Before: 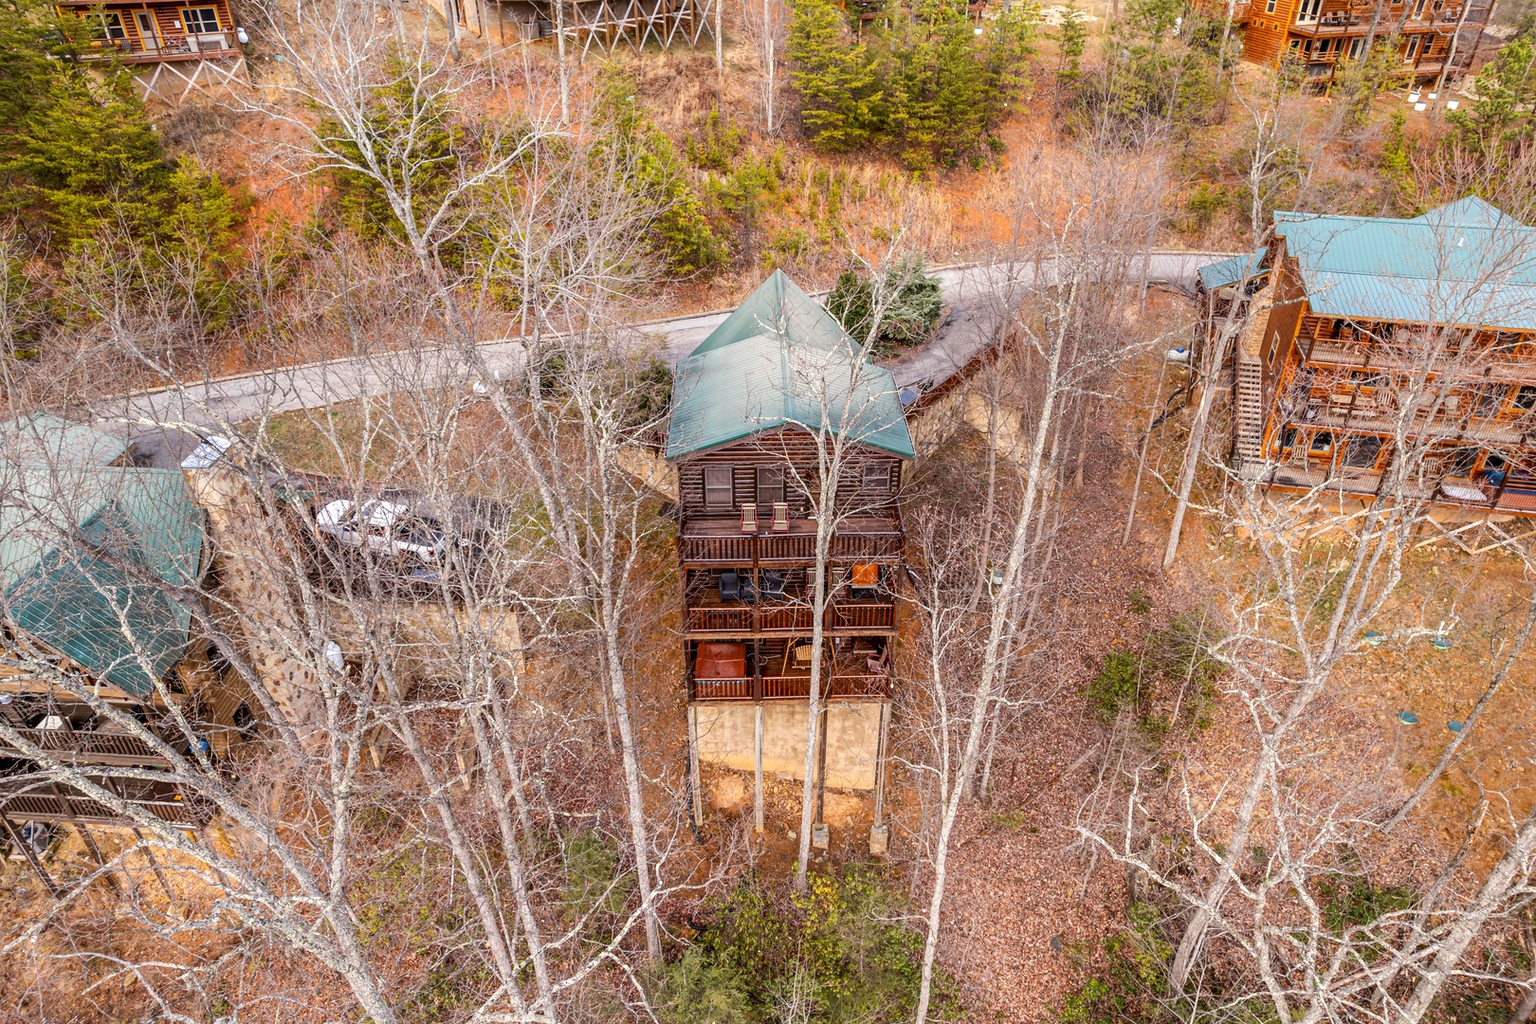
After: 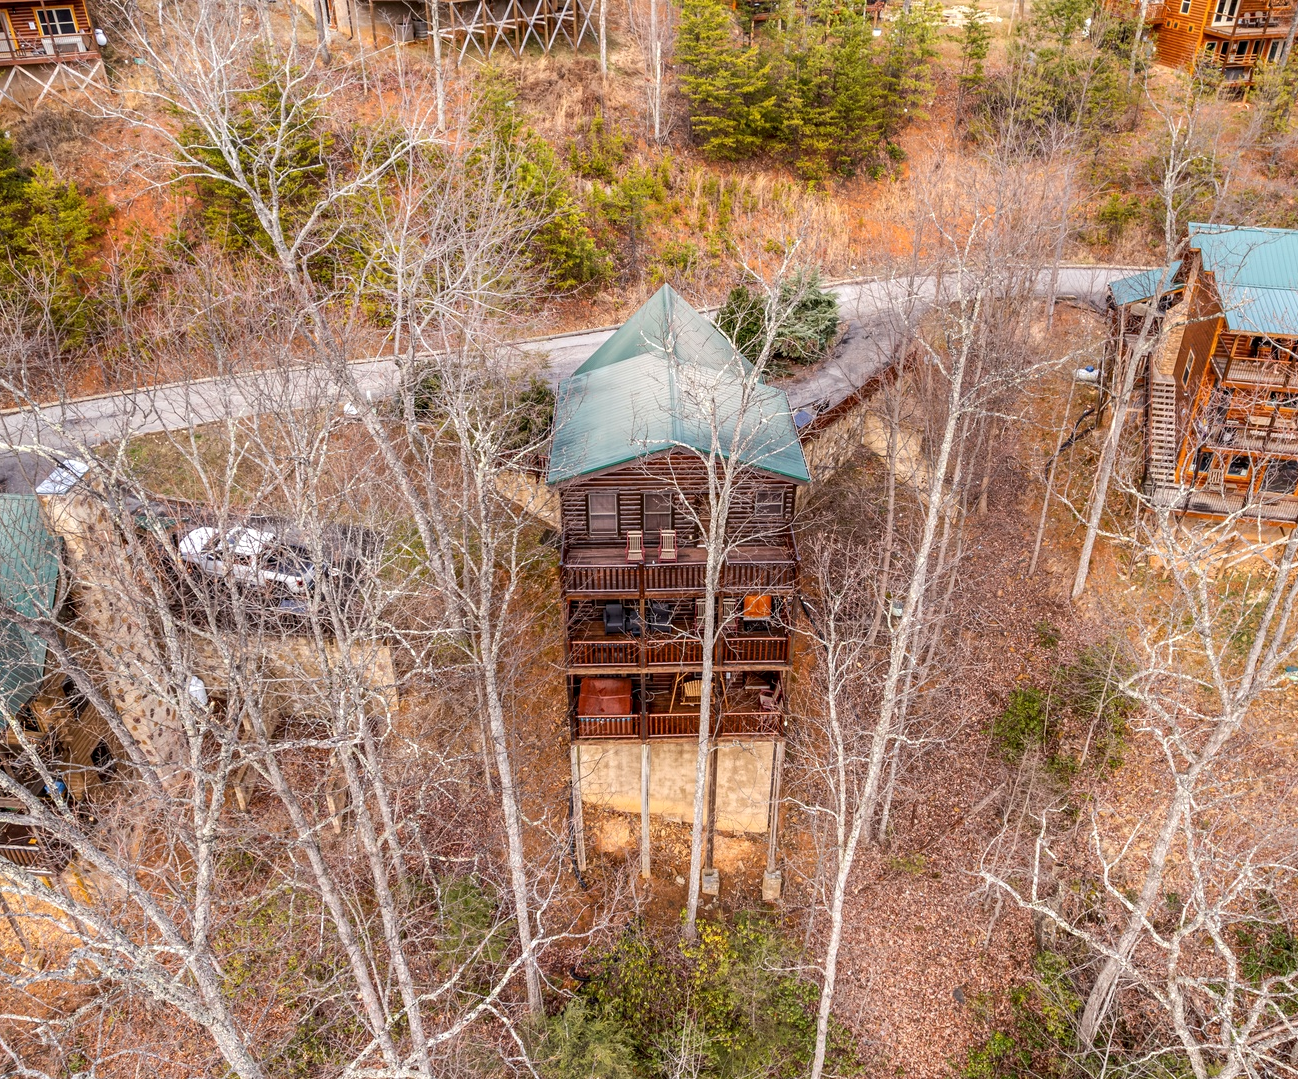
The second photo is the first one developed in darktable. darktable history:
local contrast: highlights 102%, shadows 98%, detail 119%, midtone range 0.2
crop and rotate: left 9.591%, right 10.254%
